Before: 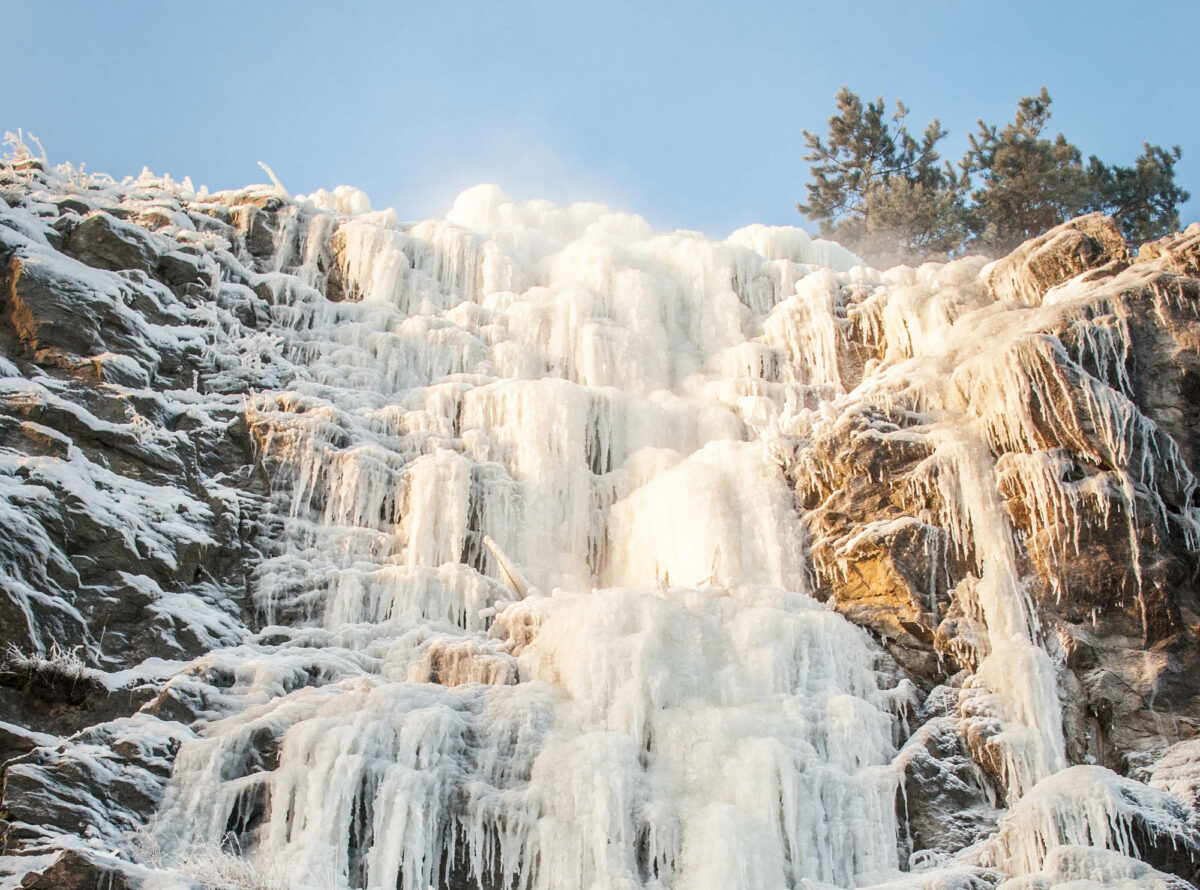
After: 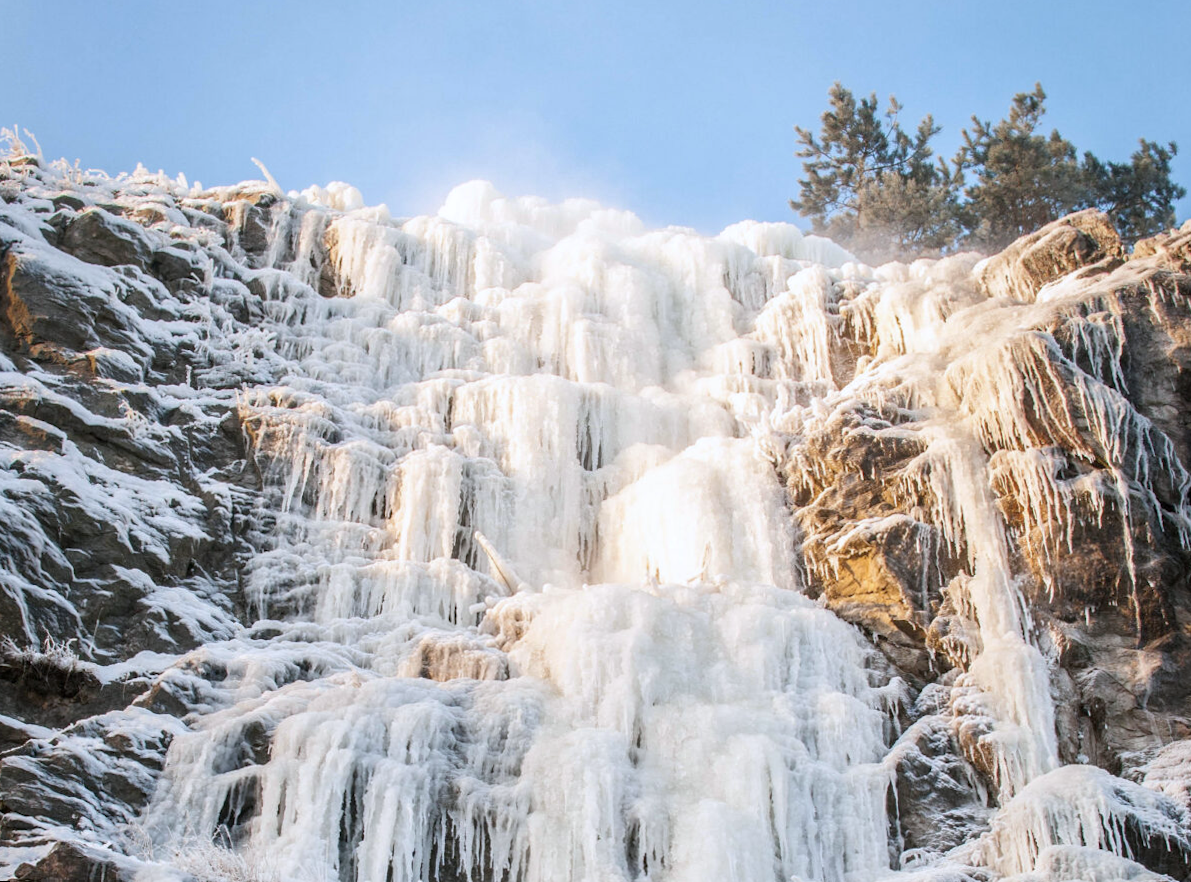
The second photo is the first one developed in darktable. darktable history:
rotate and perspective: rotation 0.192°, lens shift (horizontal) -0.015, crop left 0.005, crop right 0.996, crop top 0.006, crop bottom 0.99
white balance: red 0.984, blue 1.059
